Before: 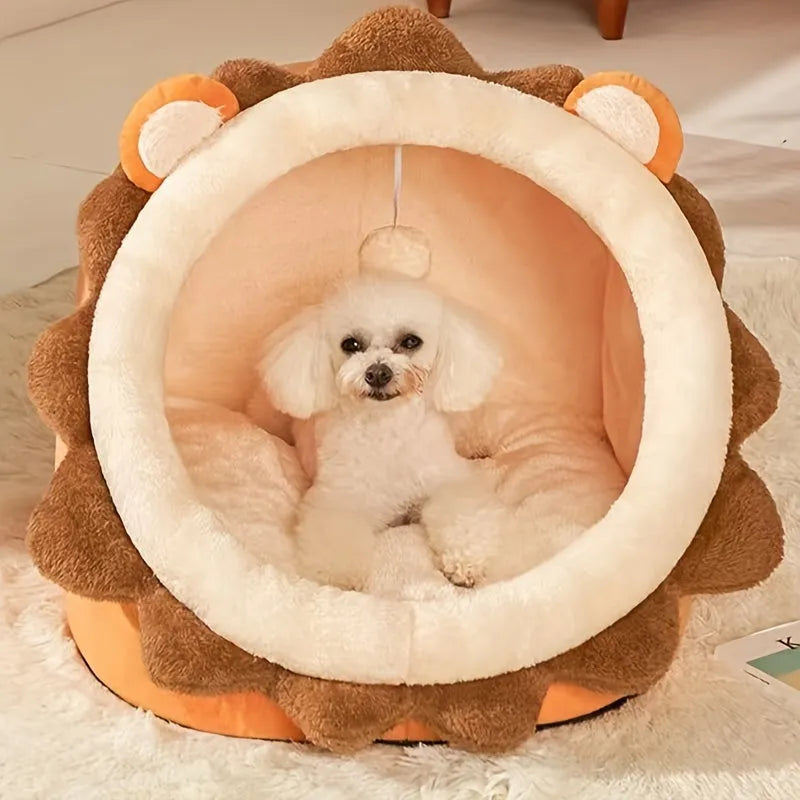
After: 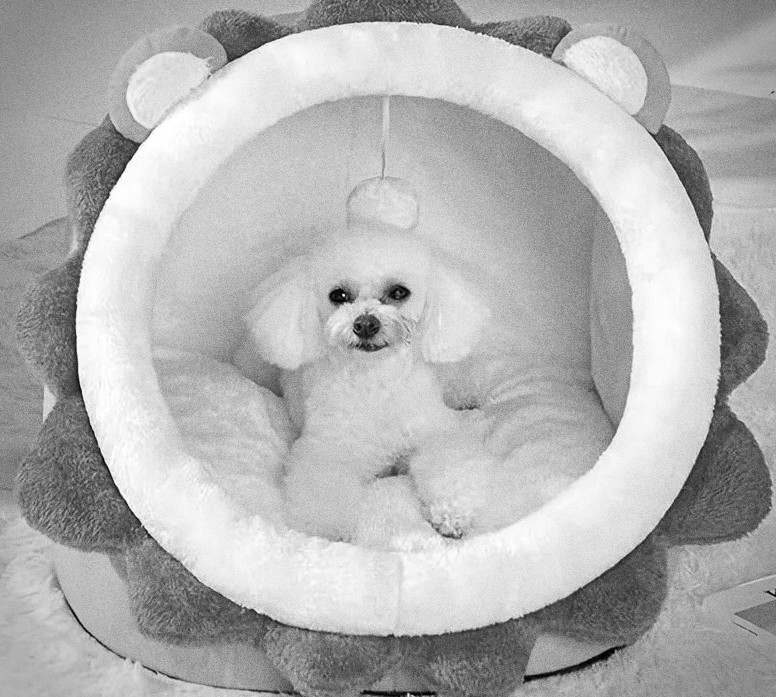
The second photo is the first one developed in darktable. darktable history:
monochrome: on, module defaults
color balance rgb: global offset › luminance -0.51%, perceptual saturation grading › global saturation 27.53%, perceptual saturation grading › highlights -25%, perceptual saturation grading › shadows 25%, perceptual brilliance grading › highlights 6.62%, perceptual brilliance grading › mid-tones 17.07%, perceptual brilliance grading › shadows -5.23%
vignetting: dithering 8-bit output, unbound false
levels: mode automatic, gray 50.8%
crop: left 1.507%, top 6.147%, right 1.379%, bottom 6.637%
grain: coarseness 0.09 ISO, strength 40%
color correction: highlights a* 21.88, highlights b* 22.25
contrast equalizer: octaves 7, y [[0.6 ×6], [0.55 ×6], [0 ×6], [0 ×6], [0 ×6]], mix -0.2
